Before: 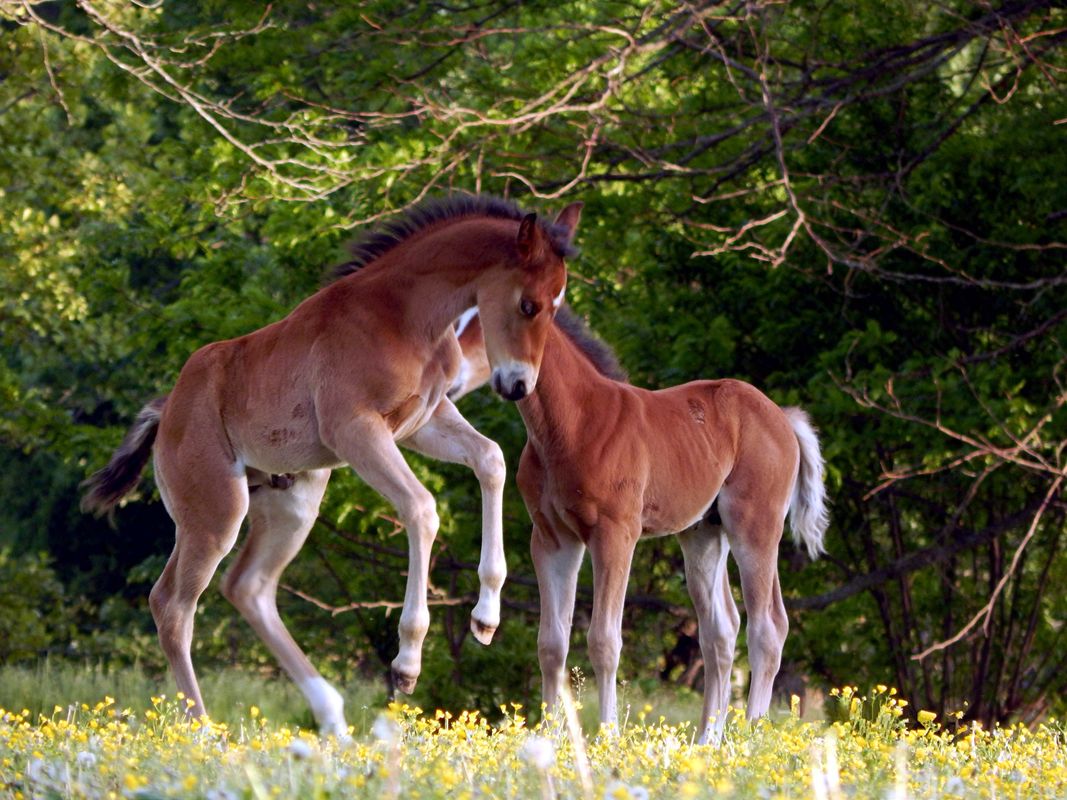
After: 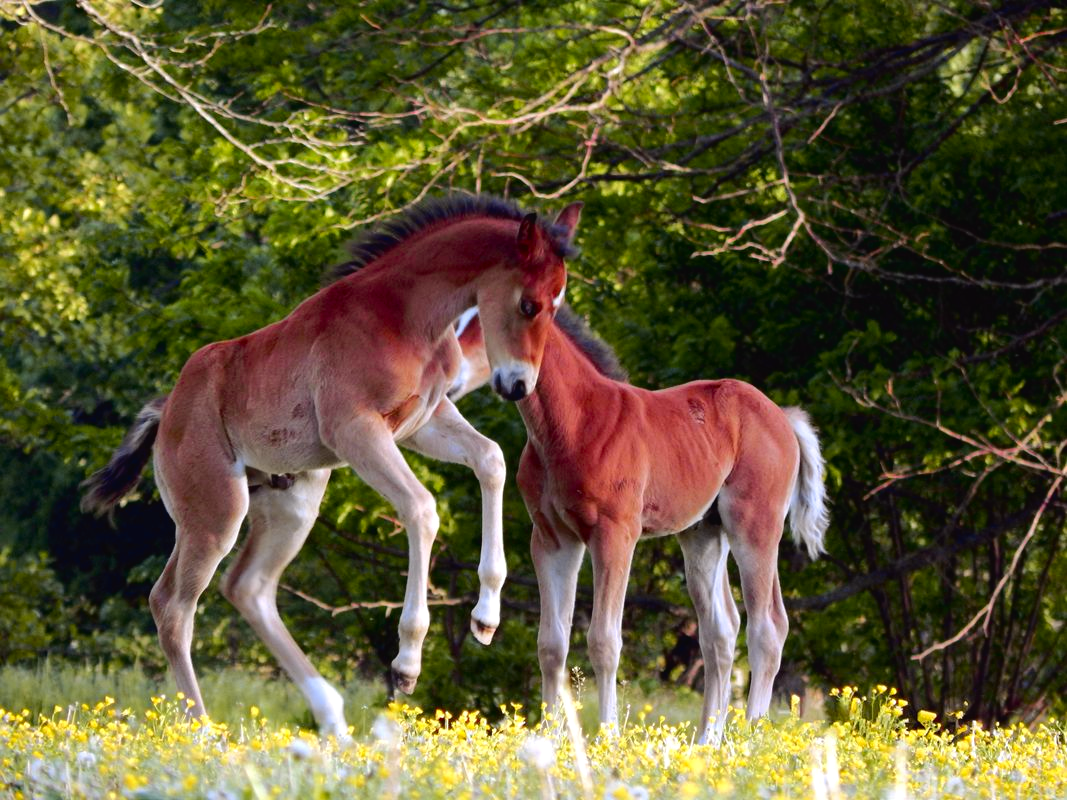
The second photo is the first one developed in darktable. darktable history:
tone curve: curves: ch0 [(0, 0.021) (0.049, 0.044) (0.157, 0.131) (0.365, 0.359) (0.499, 0.517) (0.675, 0.667) (0.856, 0.83) (1, 0.969)]; ch1 [(0, 0) (0.302, 0.309) (0.433, 0.443) (0.472, 0.47) (0.502, 0.503) (0.527, 0.516) (0.564, 0.557) (0.614, 0.645) (0.677, 0.722) (0.859, 0.889) (1, 1)]; ch2 [(0, 0) (0.33, 0.301) (0.447, 0.44) (0.487, 0.496) (0.502, 0.501) (0.535, 0.537) (0.565, 0.558) (0.608, 0.624) (1, 1)], color space Lab, independent channels, preserve colors none
exposure: exposure 0.236 EV, compensate highlight preservation false
